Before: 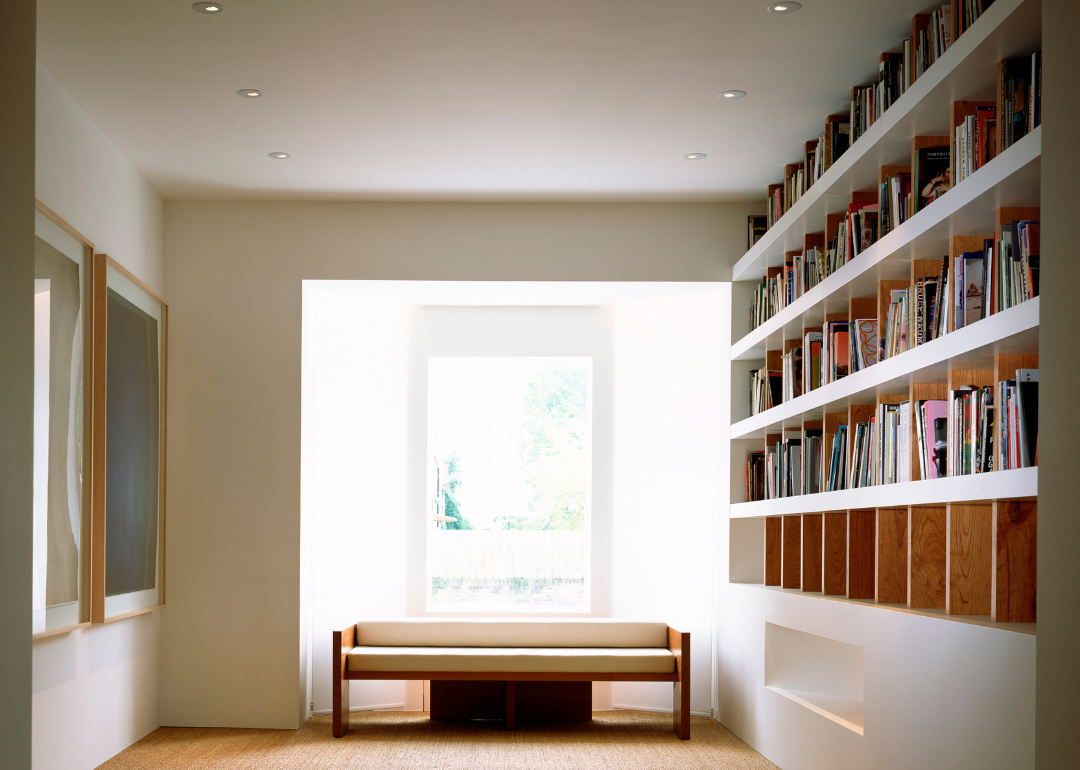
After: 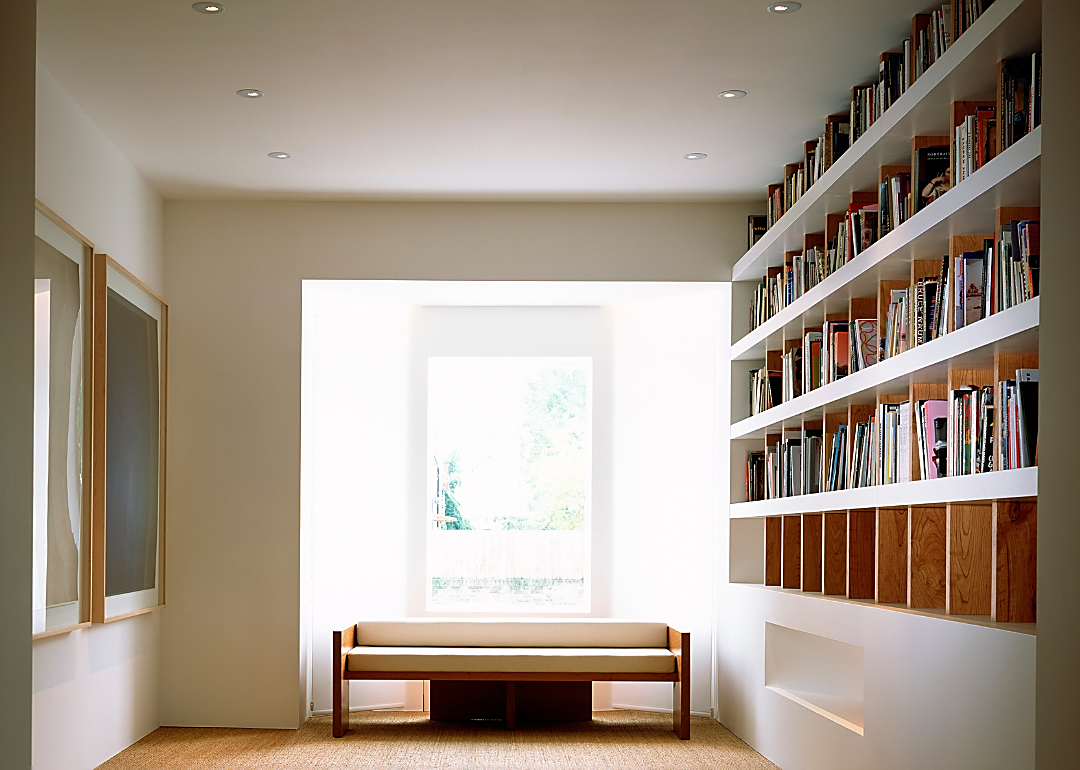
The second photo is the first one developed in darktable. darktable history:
sharpen: radius 1.349, amount 1.25, threshold 0.799
